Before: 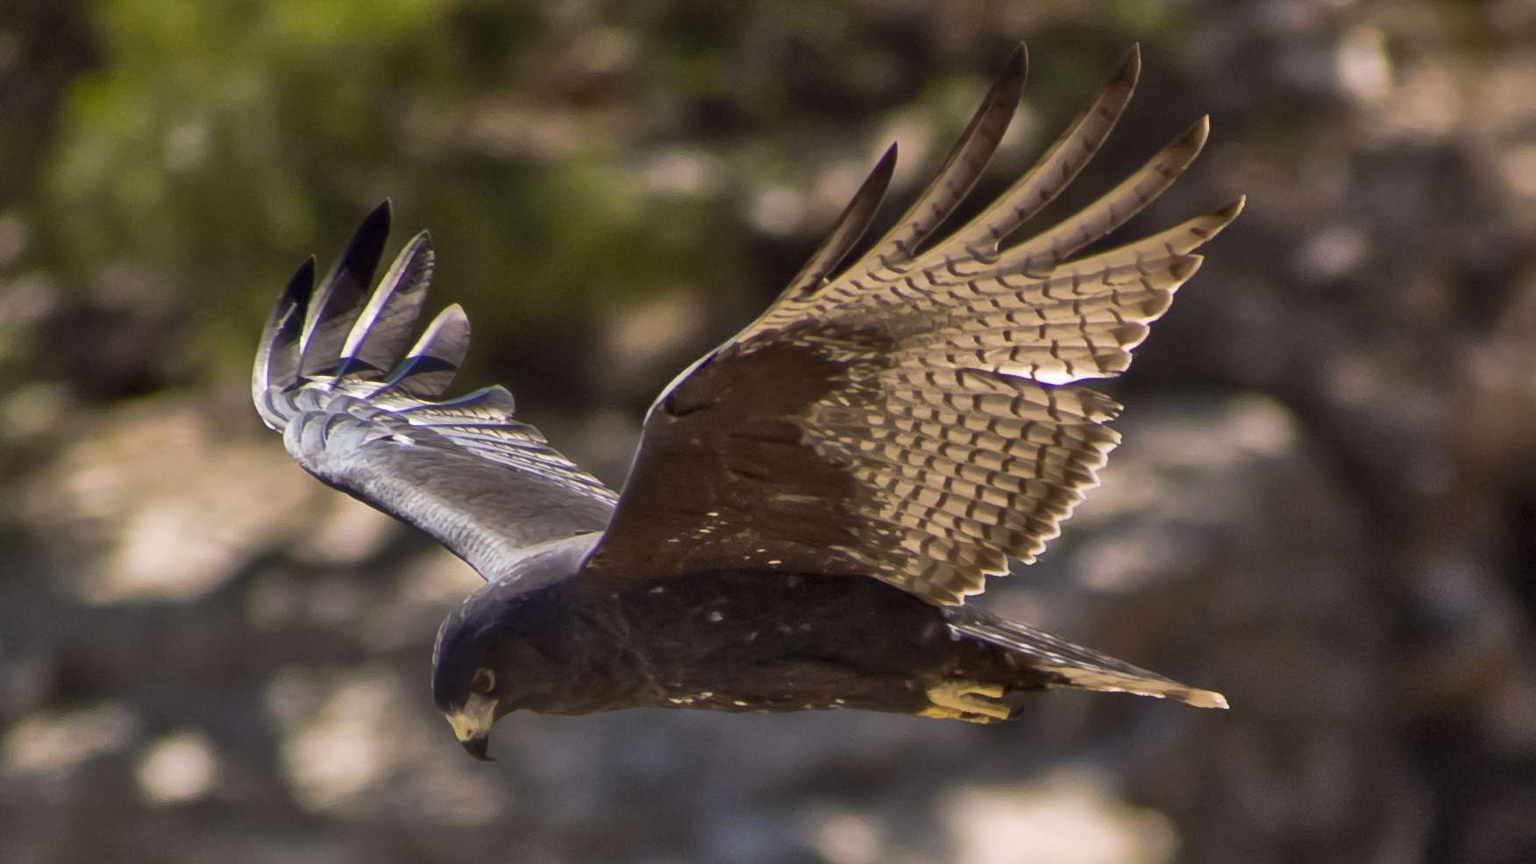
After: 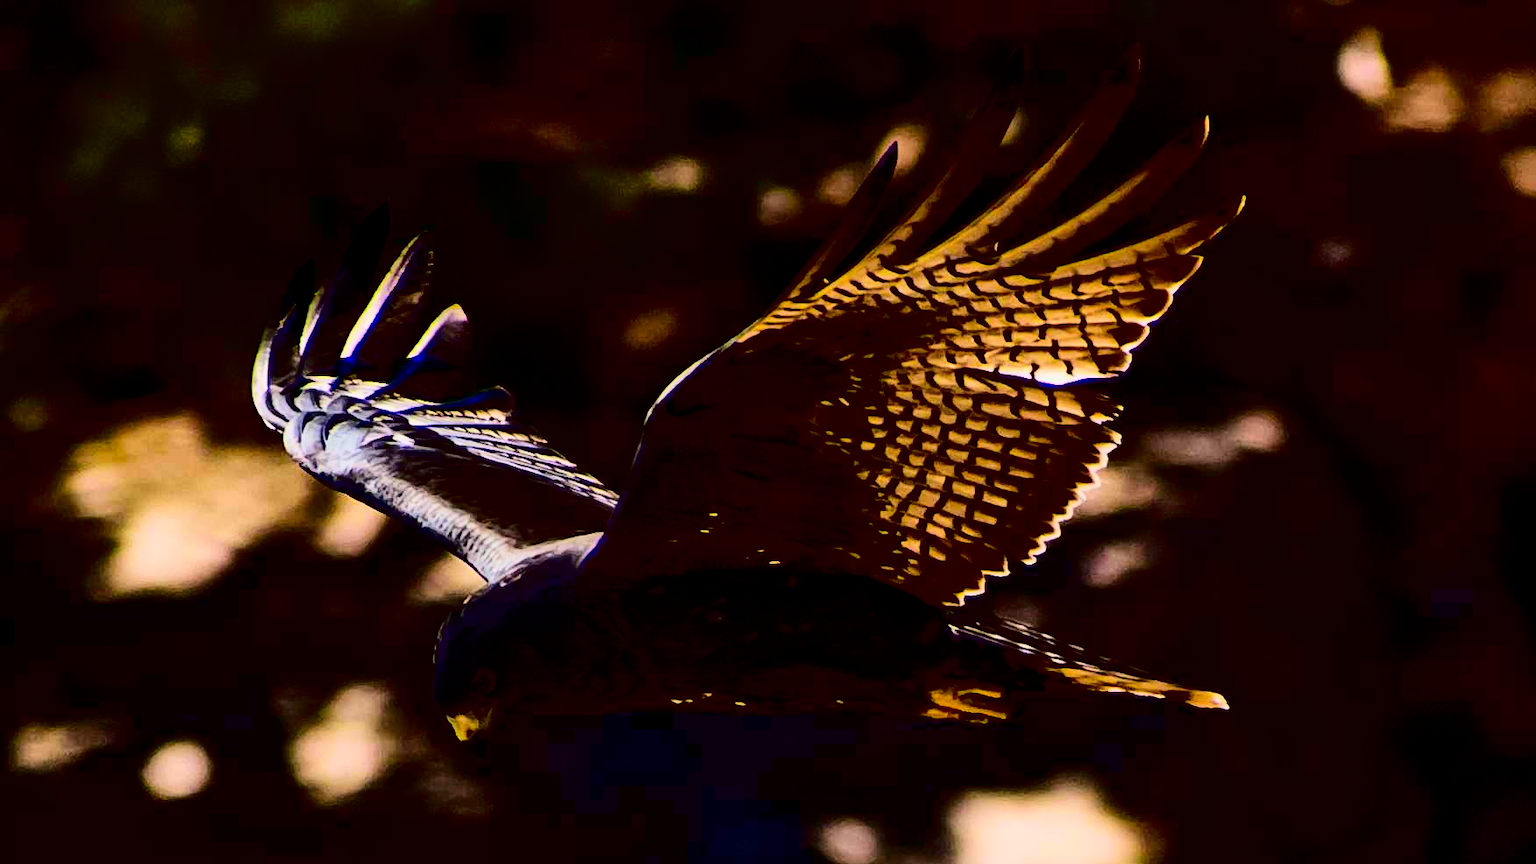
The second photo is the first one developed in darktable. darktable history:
contrast brightness saturation: contrast 0.77, brightness -1, saturation 1
filmic rgb: black relative exposure -7.75 EV, white relative exposure 4.4 EV, threshold 3 EV, target black luminance 0%, hardness 3.76, latitude 50.51%, contrast 1.074, highlights saturation mix 10%, shadows ↔ highlights balance -0.22%, color science v4 (2020), enable highlight reconstruction true
